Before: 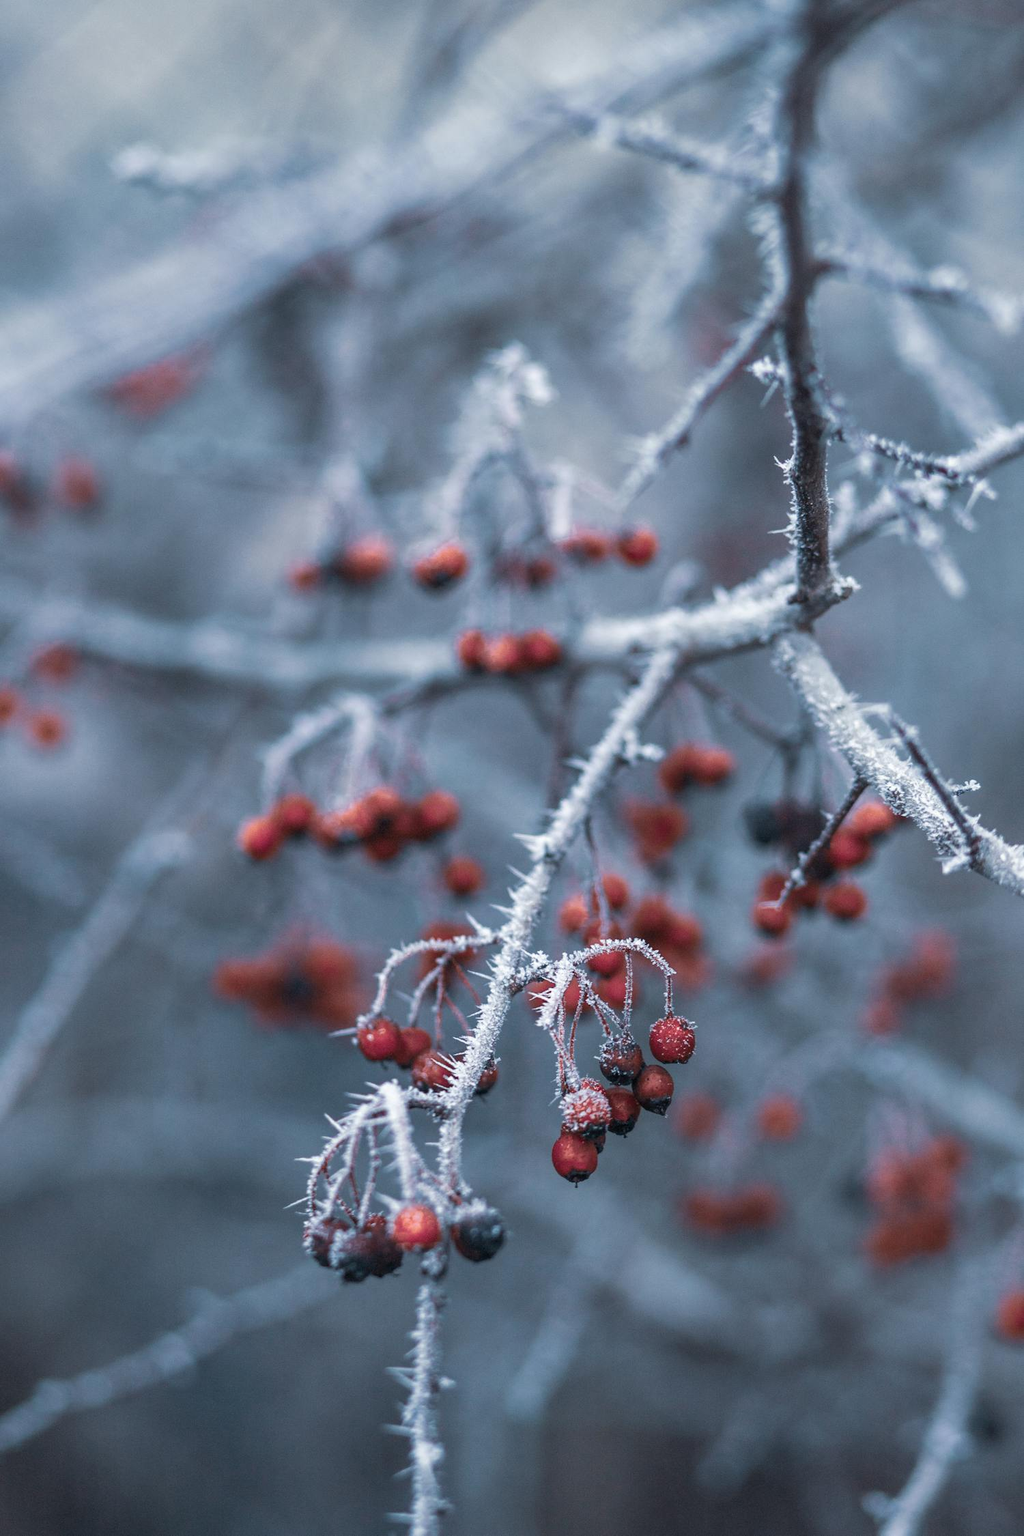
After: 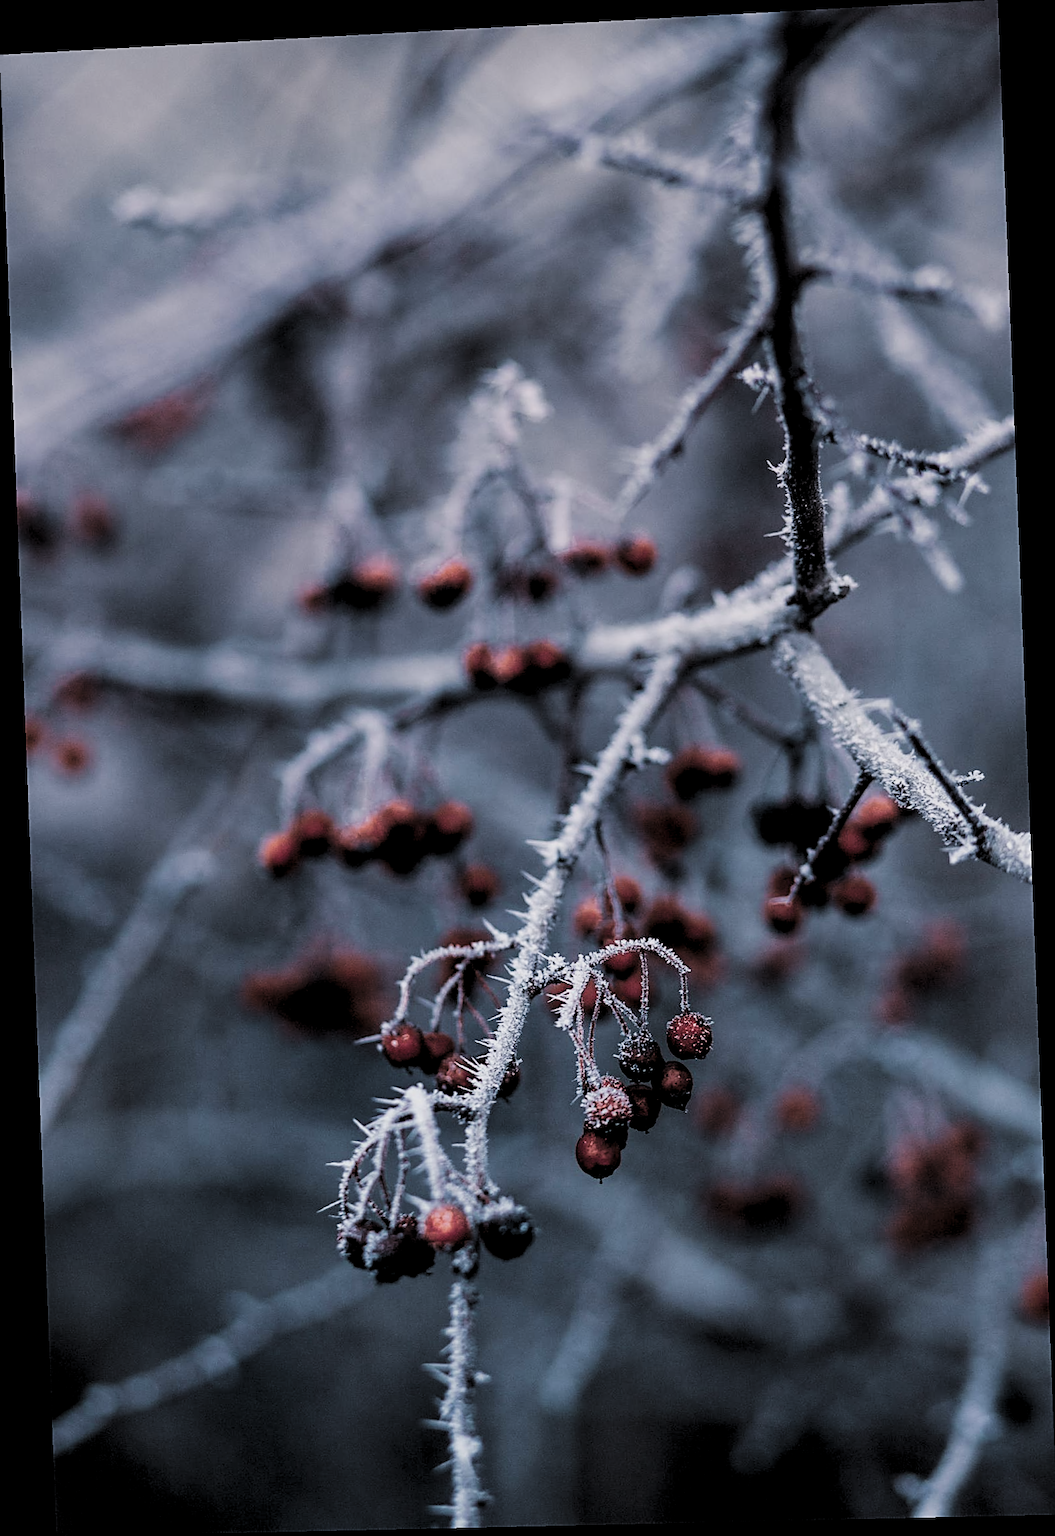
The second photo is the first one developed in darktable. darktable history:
levels: levels [0.116, 0.574, 1]
graduated density: density 0.38 EV, hardness 21%, rotation -6.11°, saturation 32%
filmic rgb: black relative exposure -5 EV, white relative exposure 3.5 EV, hardness 3.19, contrast 1.3, highlights saturation mix -50%
rotate and perspective: rotation -2.22°, lens shift (horizontal) -0.022, automatic cropping off
sharpen: on, module defaults
white balance: red 1.004, blue 1.024
